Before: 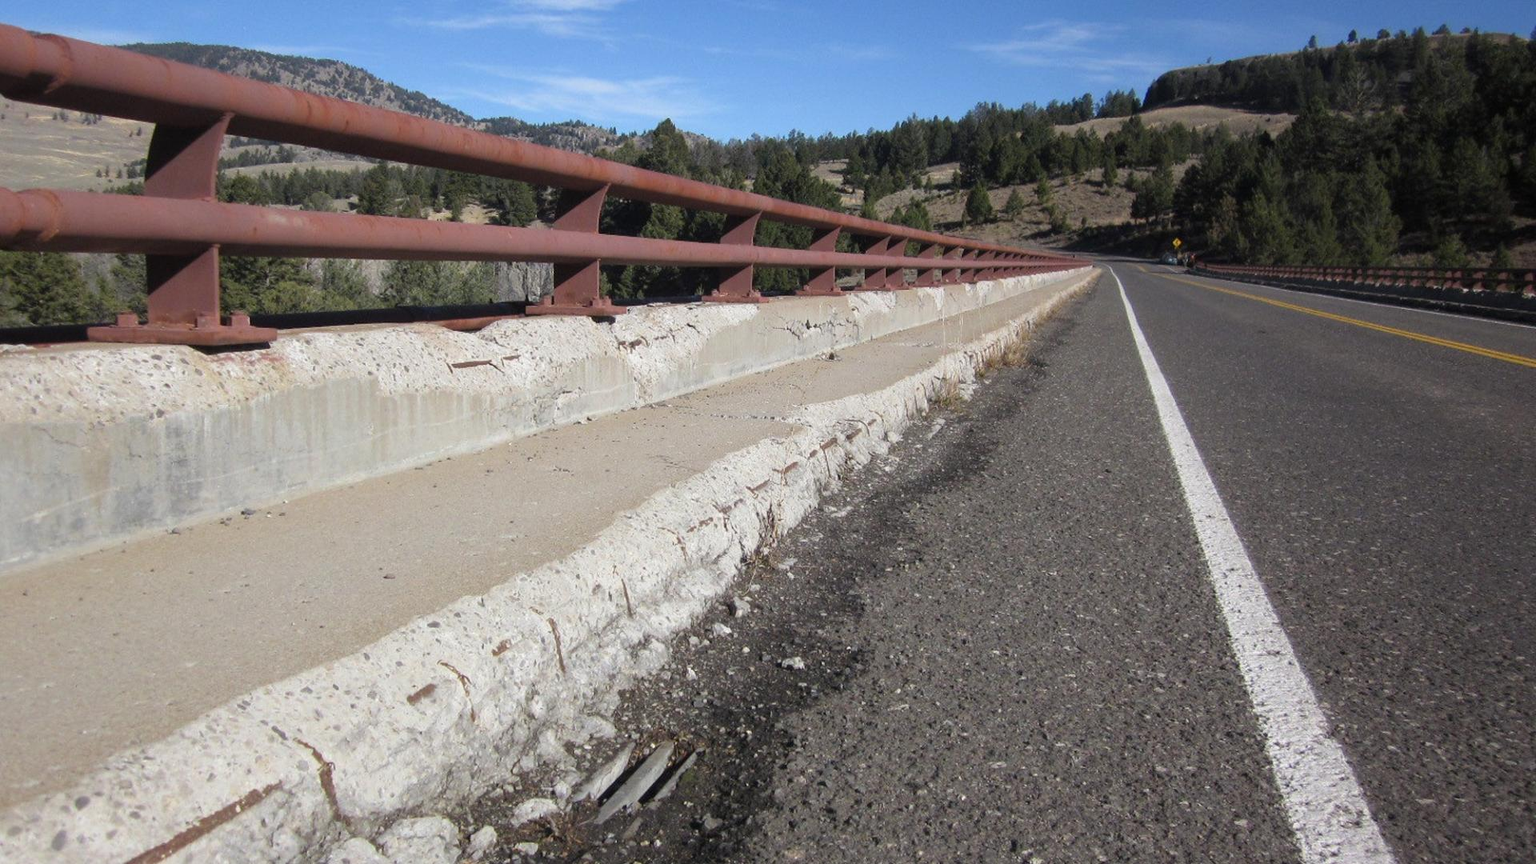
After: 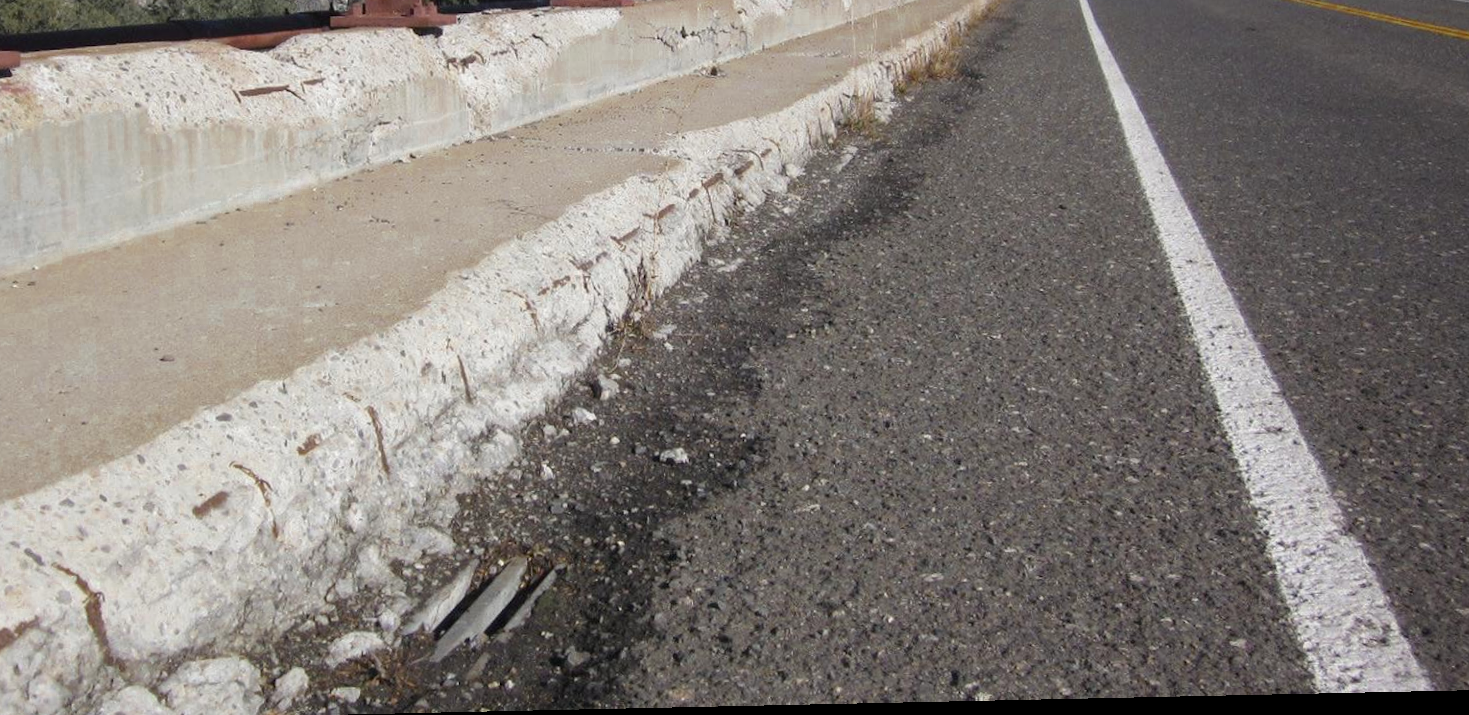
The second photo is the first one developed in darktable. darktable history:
crop and rotate: left 17.299%, top 35.115%, right 7.015%, bottom 1.024%
rotate and perspective: rotation -1.24°, automatic cropping off
color zones: curves: ch0 [(0.11, 0.396) (0.195, 0.36) (0.25, 0.5) (0.303, 0.412) (0.357, 0.544) (0.75, 0.5) (0.967, 0.328)]; ch1 [(0, 0.468) (0.112, 0.512) (0.202, 0.6) (0.25, 0.5) (0.307, 0.352) (0.357, 0.544) (0.75, 0.5) (0.963, 0.524)]
